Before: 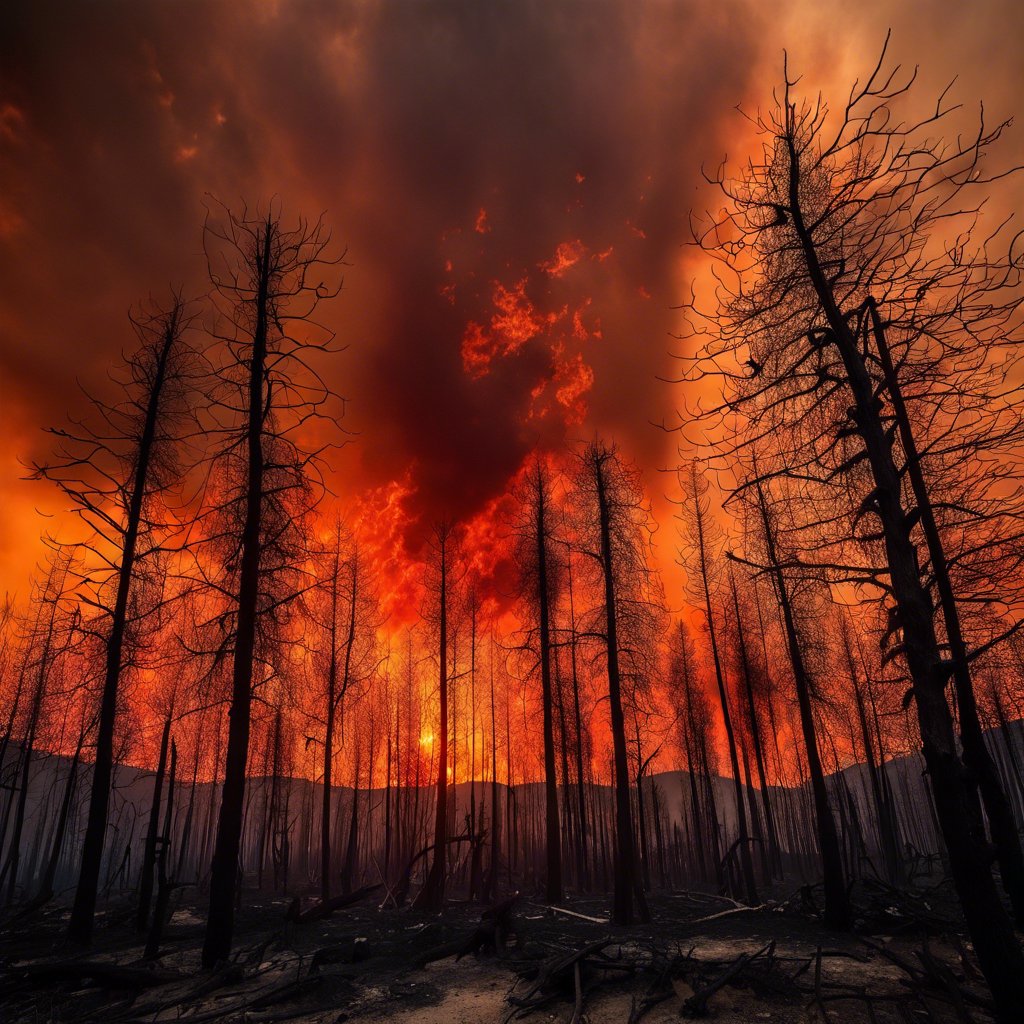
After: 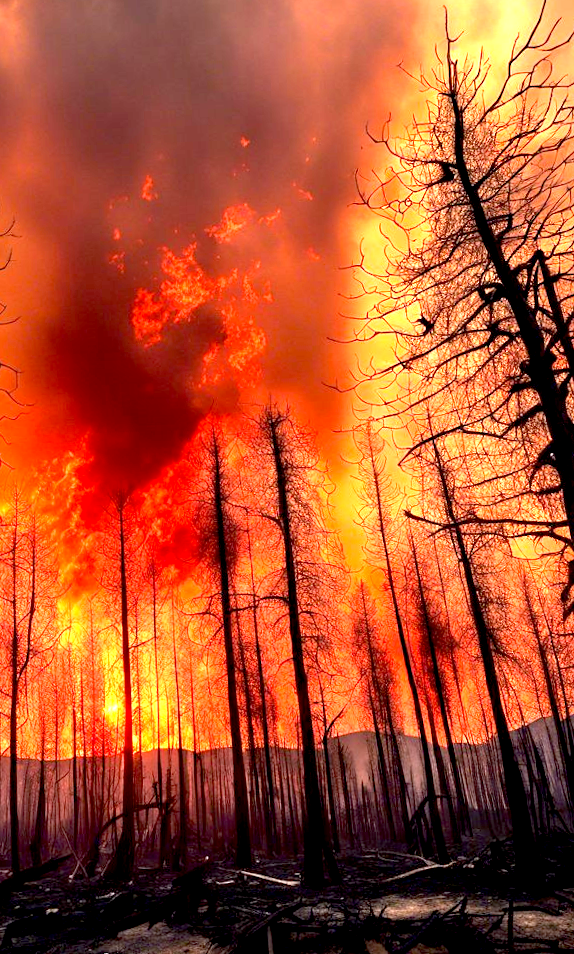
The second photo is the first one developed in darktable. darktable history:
crop: left 31.458%, top 0%, right 11.876%
exposure: black level correction 0.005, exposure 2.084 EV, compensate highlight preservation false
rotate and perspective: rotation -2°, crop left 0.022, crop right 0.978, crop top 0.049, crop bottom 0.951
